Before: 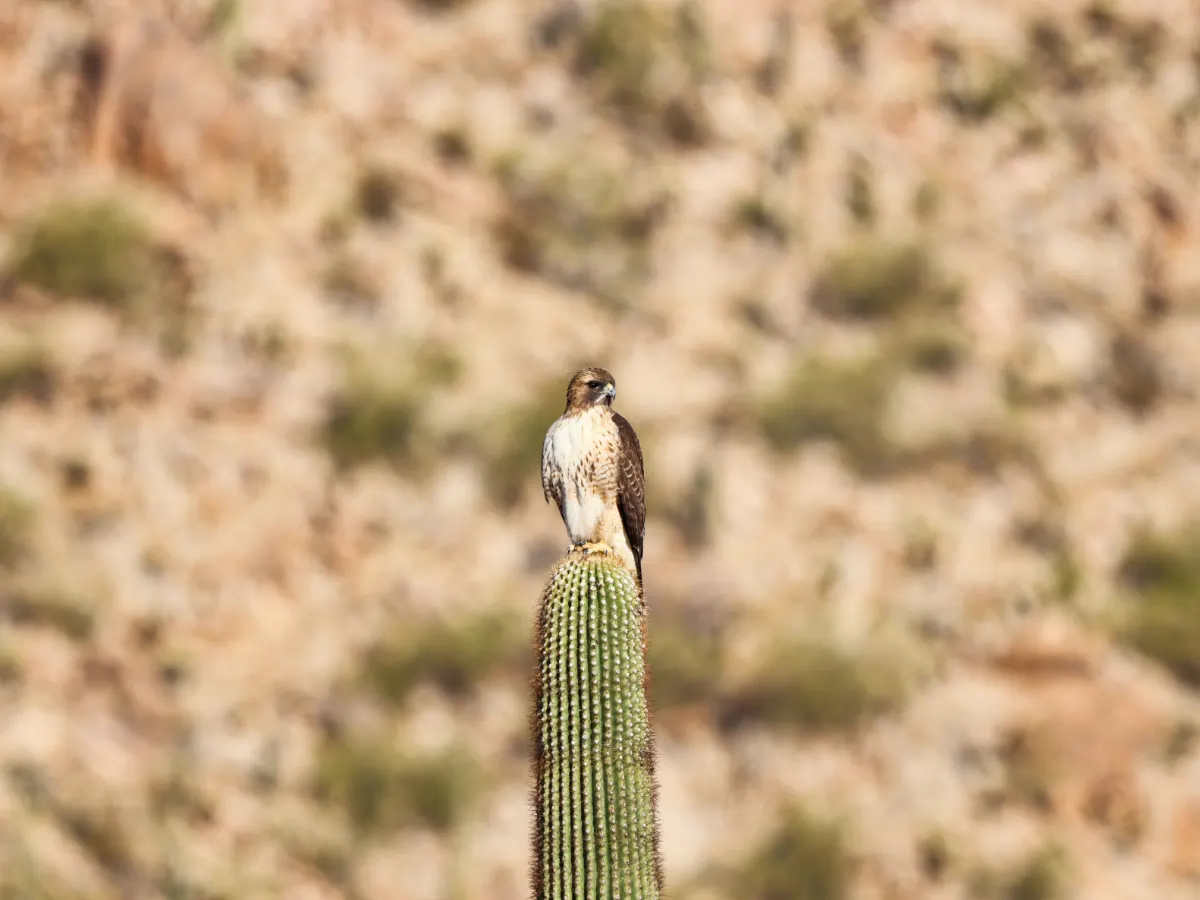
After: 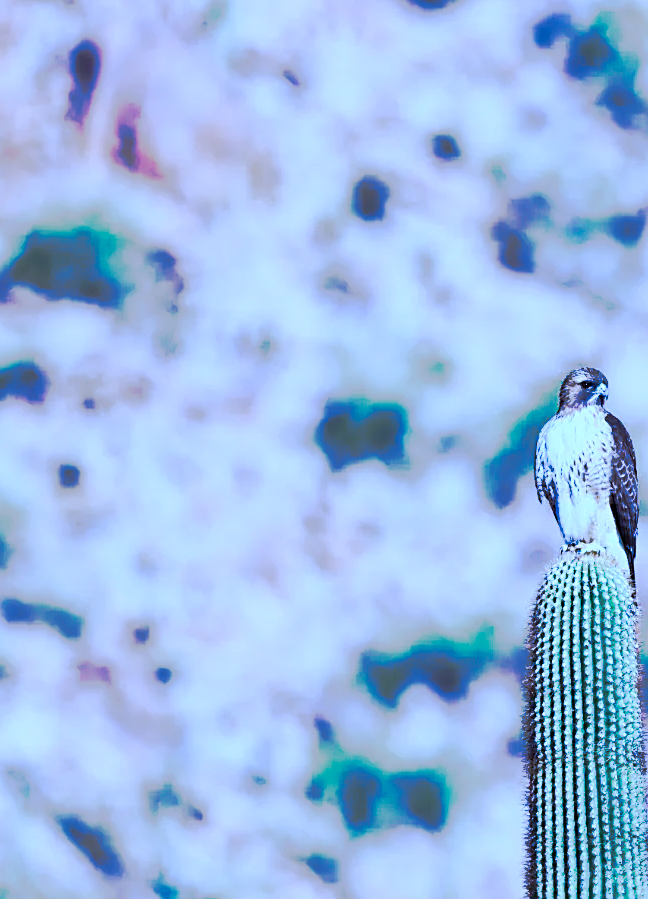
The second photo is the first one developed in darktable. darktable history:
sharpen: on, module defaults
tone curve: curves: ch0 [(0, 0) (0.003, 0.003) (0.011, 0.011) (0.025, 0.024) (0.044, 0.043) (0.069, 0.067) (0.1, 0.096) (0.136, 0.131) (0.177, 0.171) (0.224, 0.216) (0.277, 0.267) (0.335, 0.323) (0.399, 0.384) (0.468, 0.451) (0.543, 0.678) (0.623, 0.734) (0.709, 0.795) (0.801, 0.859) (0.898, 0.928) (1, 1)], preserve colors none
color calibration: illuminant as shot in camera, x 0.484, y 0.43, temperature 2412.65 K
crop: left 0.584%, right 45.382%, bottom 0.086%
